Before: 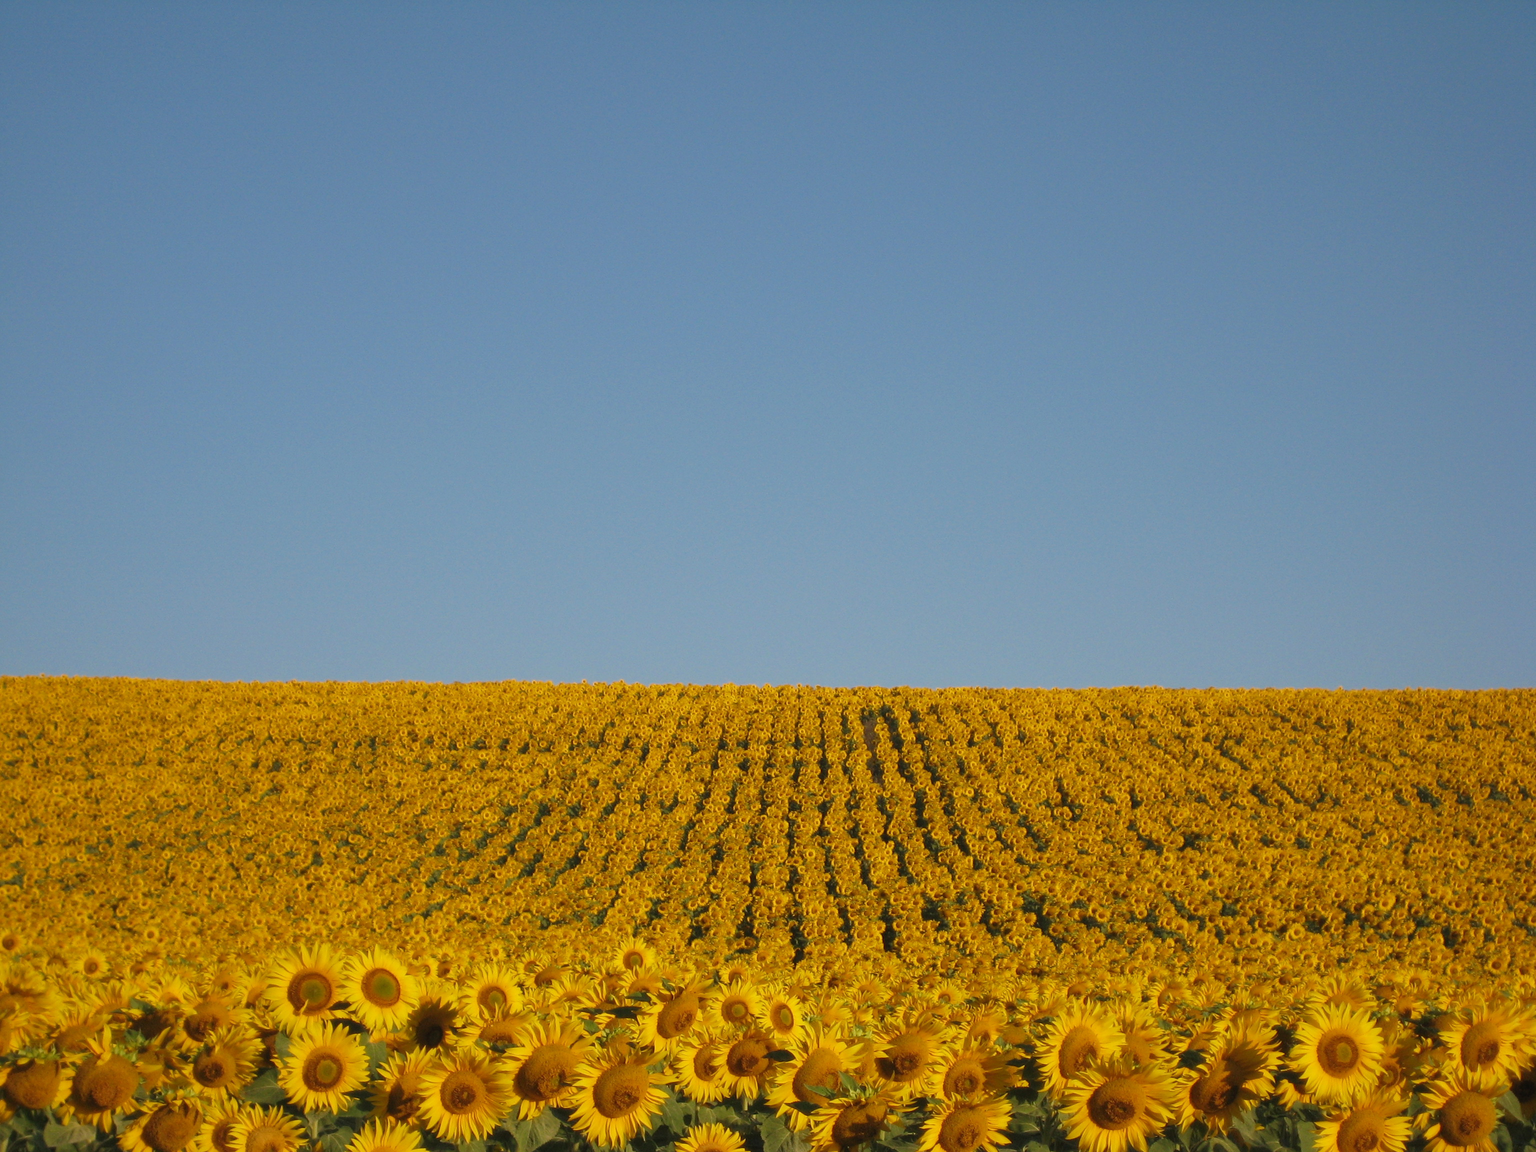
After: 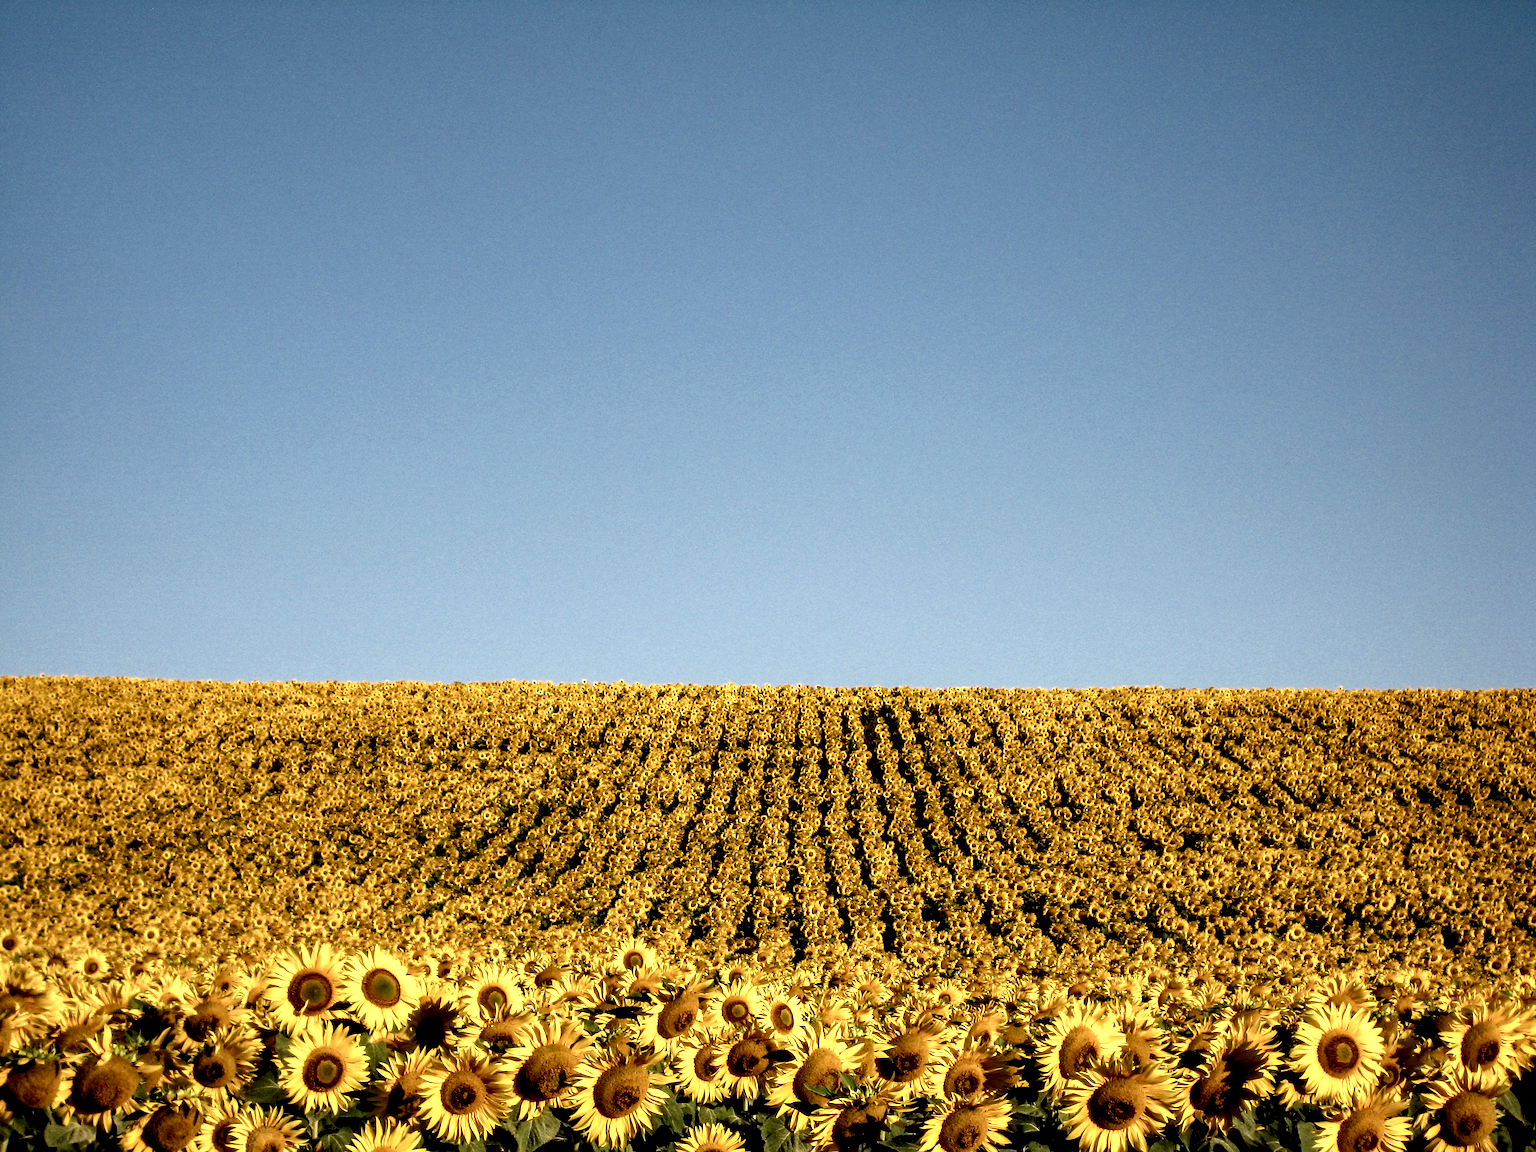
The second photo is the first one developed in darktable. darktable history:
sharpen: radius 1.521, amount 0.375, threshold 1.42
local contrast: highlights 113%, shadows 44%, detail 295%
